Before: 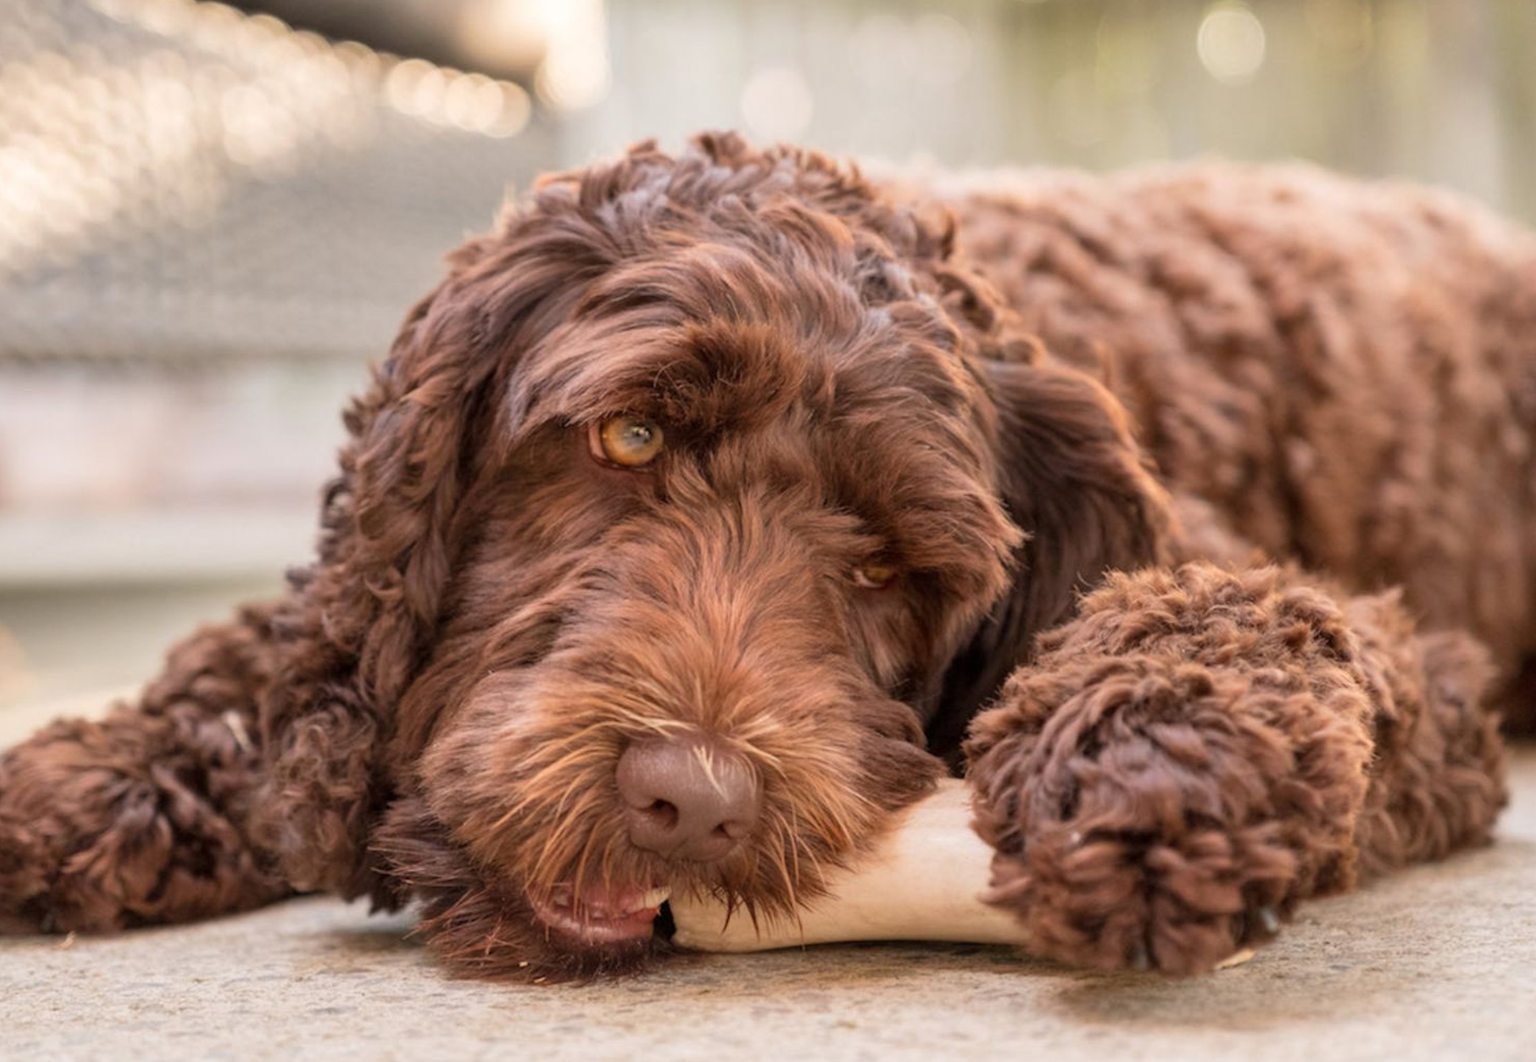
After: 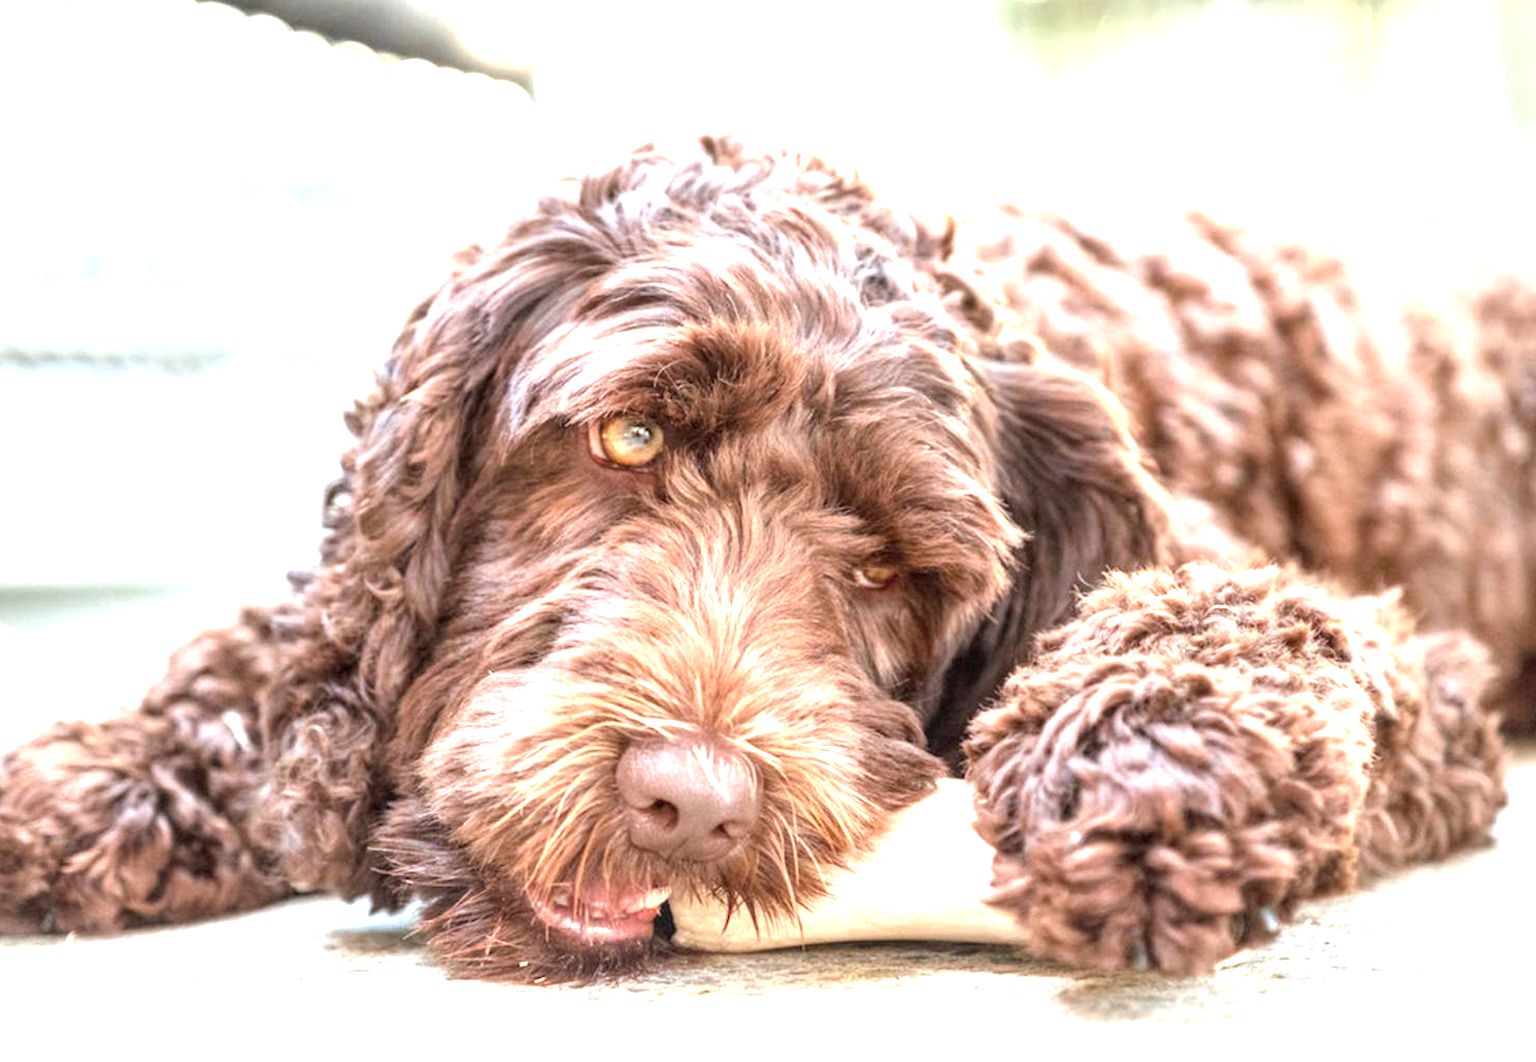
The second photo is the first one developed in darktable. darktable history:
exposure: black level correction 0, exposure 1.682 EV, compensate highlight preservation false
local contrast: on, module defaults
color correction: highlights a* -11.6, highlights b* -14.81
